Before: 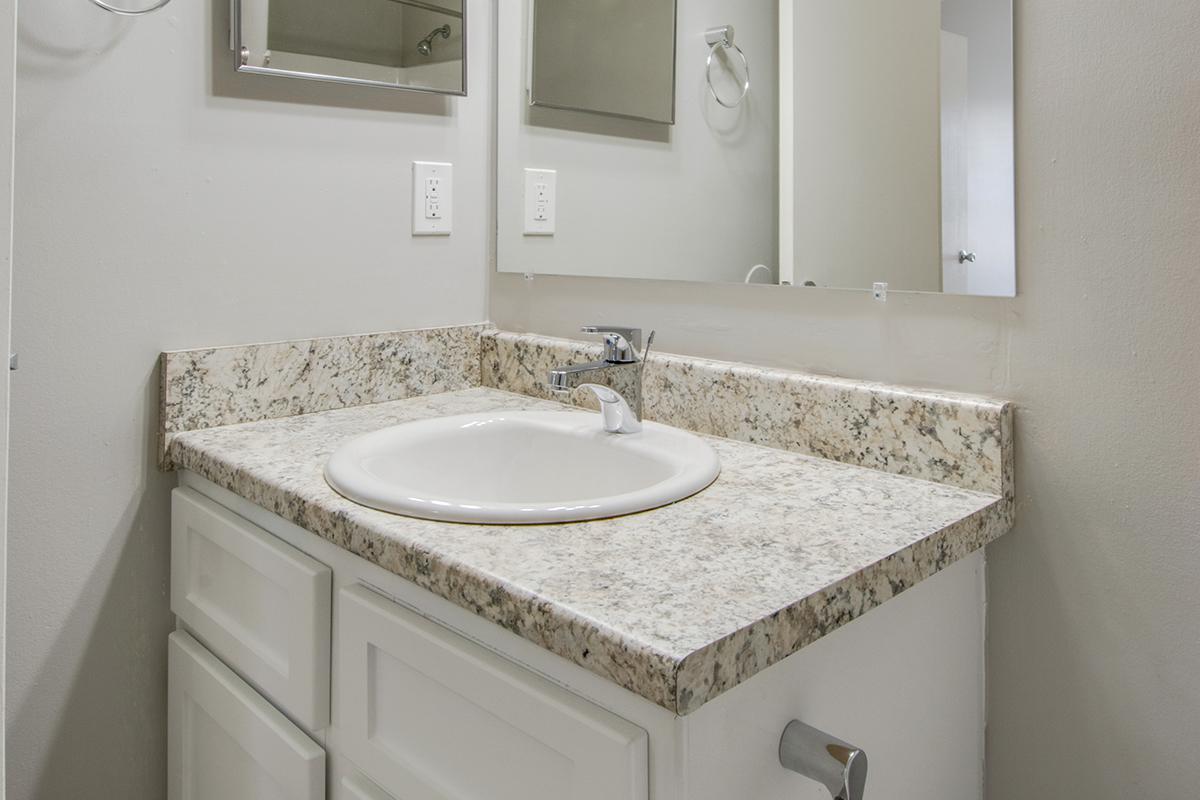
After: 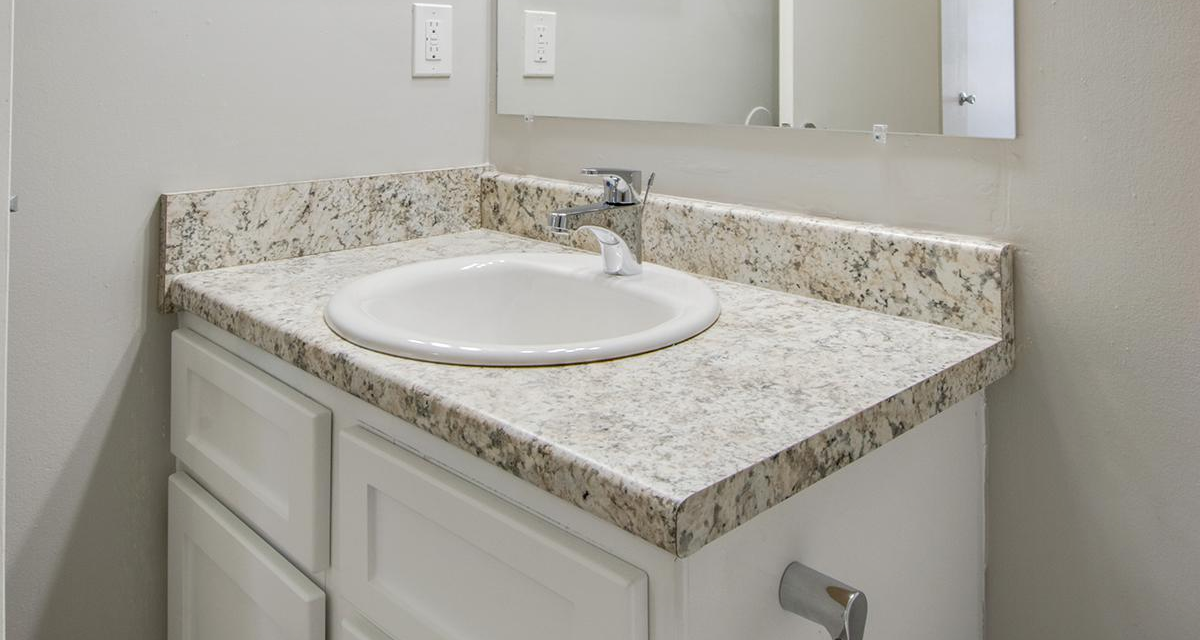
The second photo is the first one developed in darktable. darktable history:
crop and rotate: top 19.998%
tone equalizer: on, module defaults
